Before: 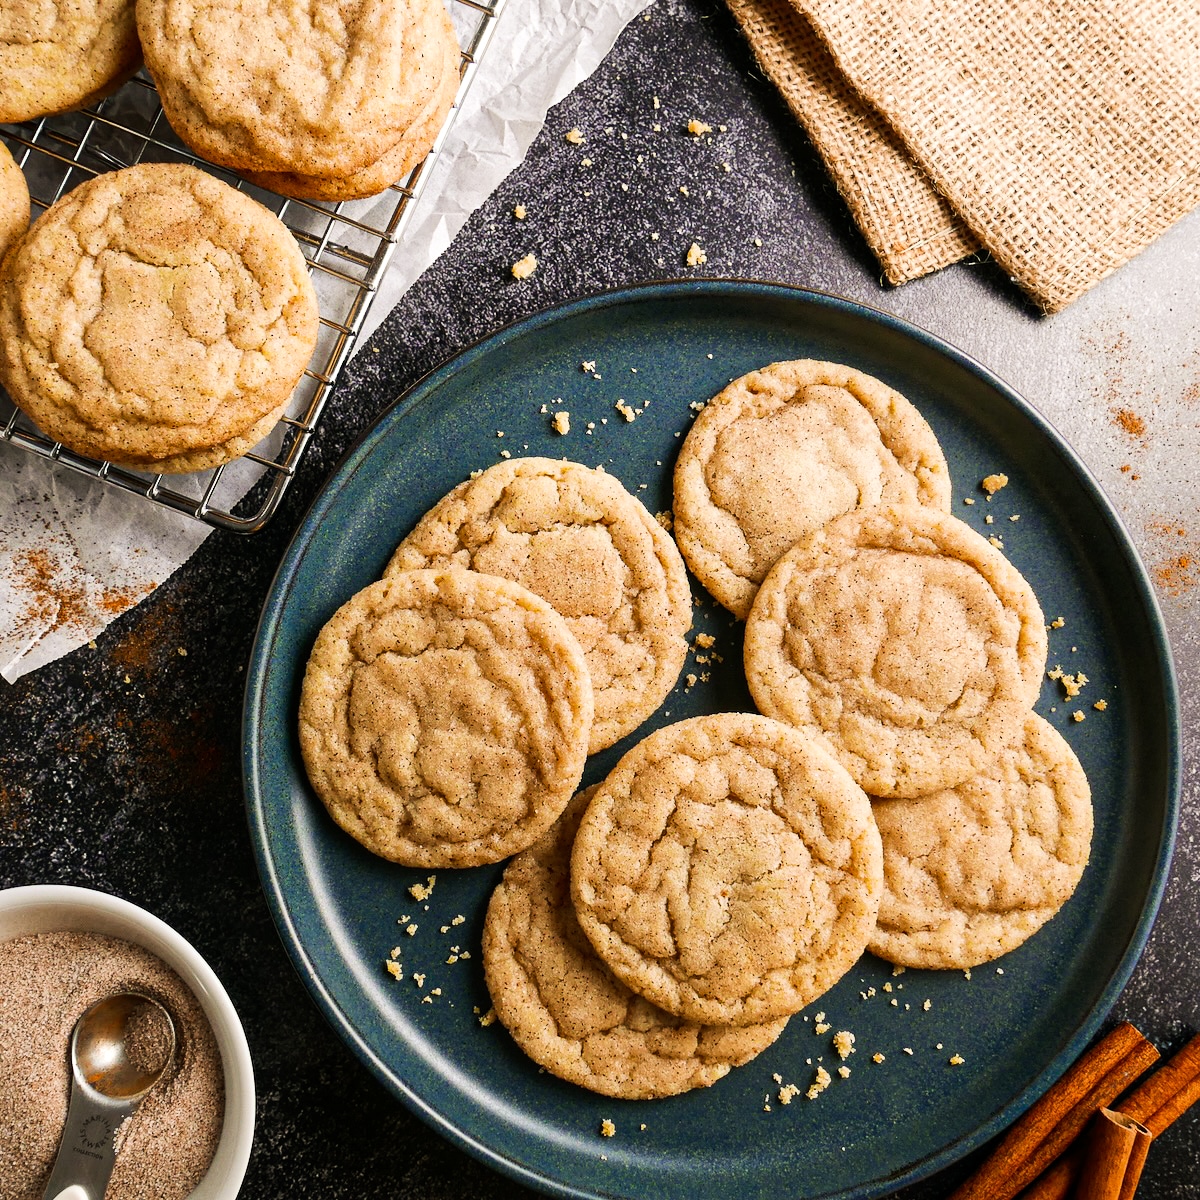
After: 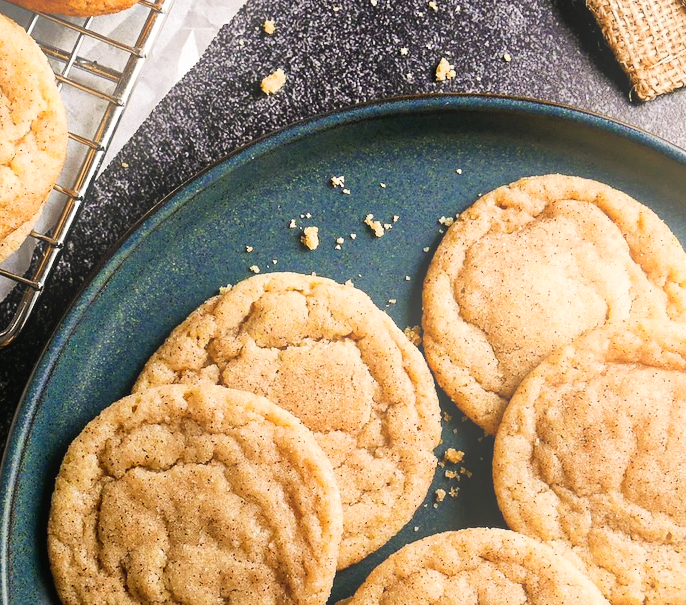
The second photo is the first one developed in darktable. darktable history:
bloom: size 16%, threshold 98%, strength 20%
crop: left 20.932%, top 15.471%, right 21.848%, bottom 34.081%
